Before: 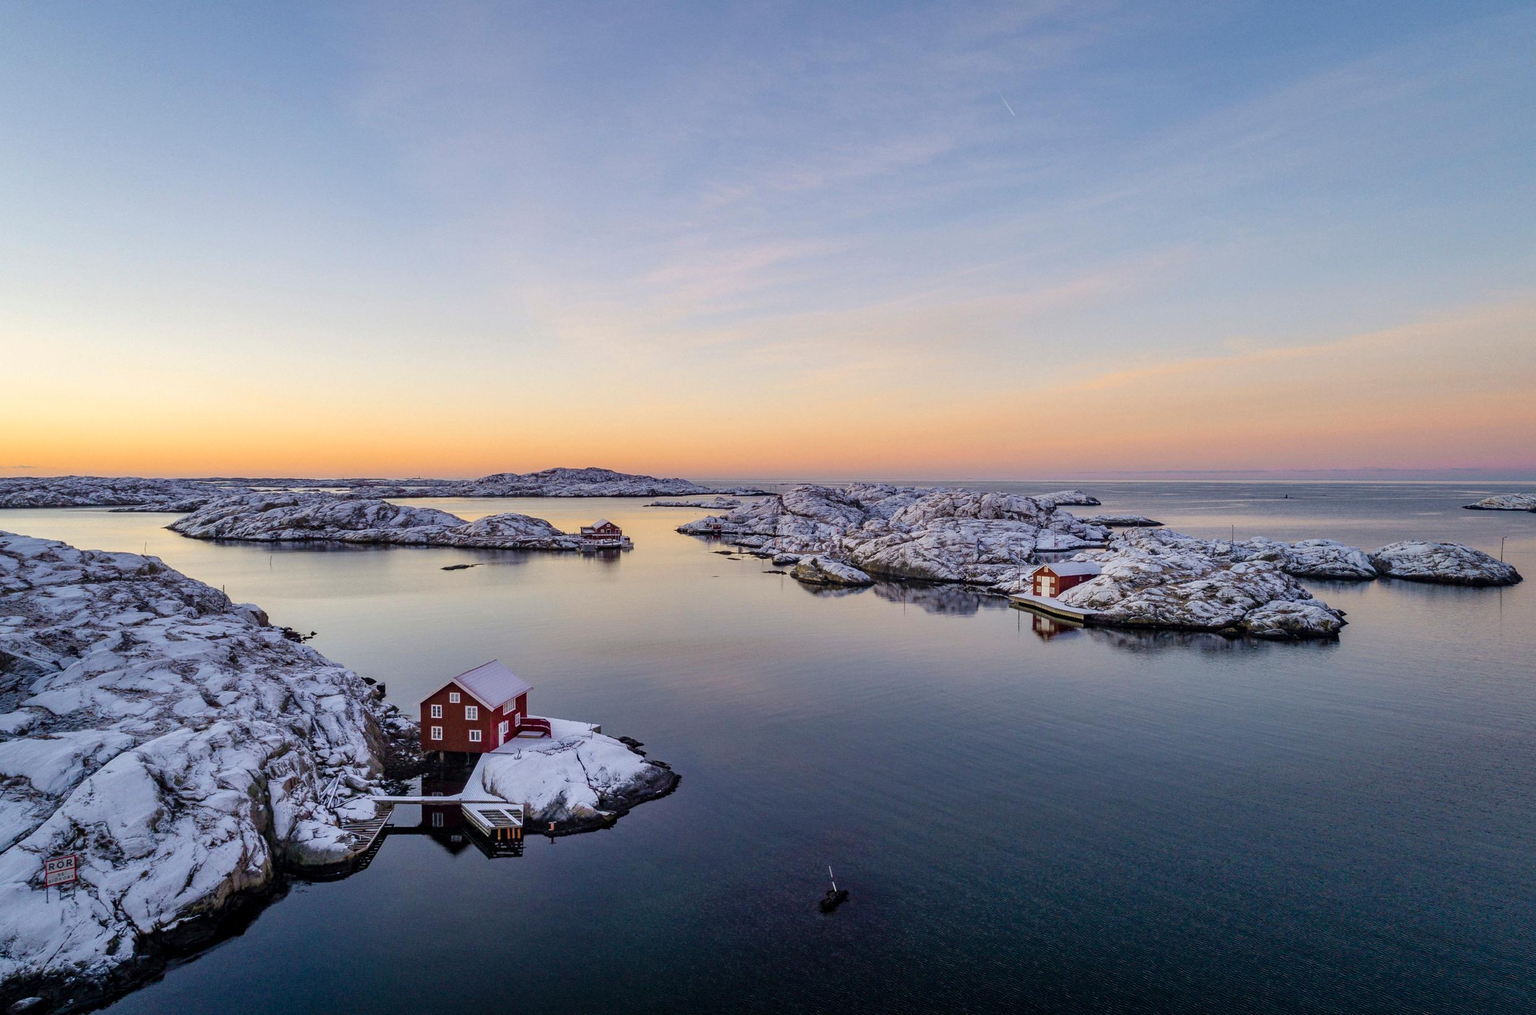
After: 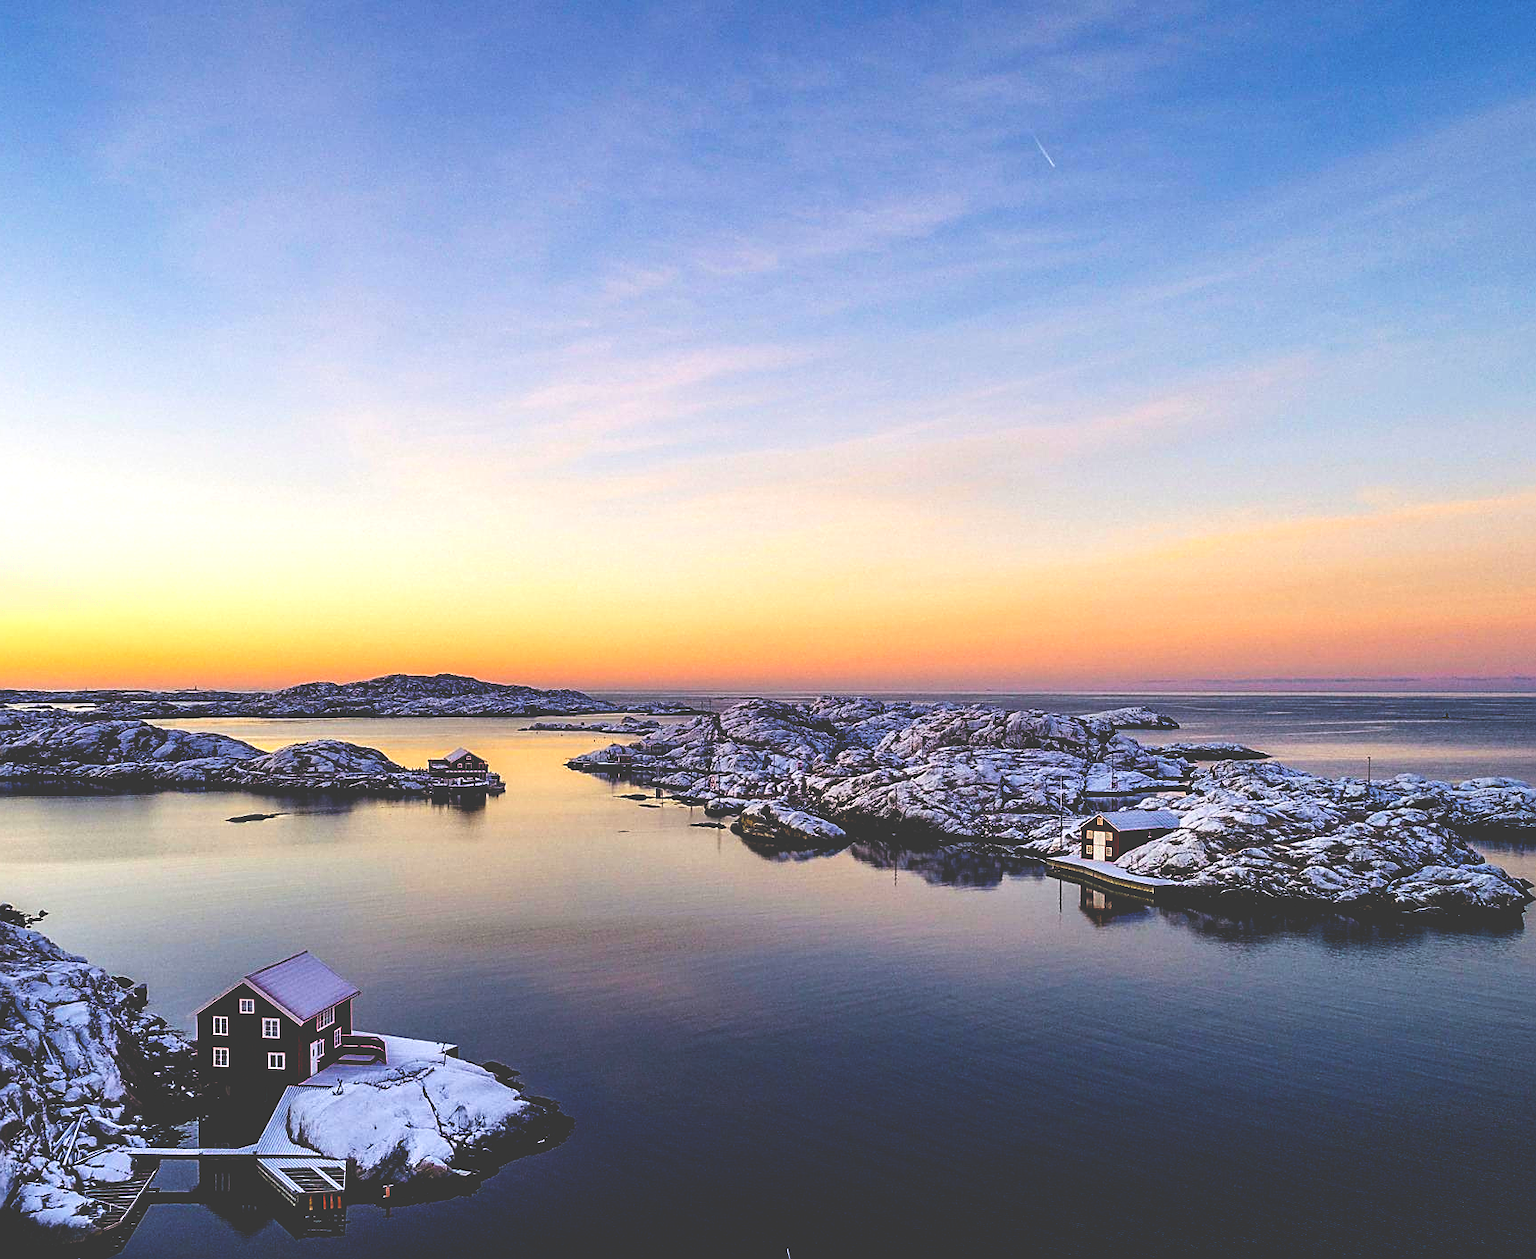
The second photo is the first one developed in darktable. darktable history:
base curve: curves: ch0 [(0, 0.036) (0.083, 0.04) (0.804, 1)], preserve colors none
rgb levels: levels [[0.013, 0.434, 0.89], [0, 0.5, 1], [0, 0.5, 1]]
sharpen: on, module defaults
crop: left 18.479%, right 12.2%, bottom 13.971%
